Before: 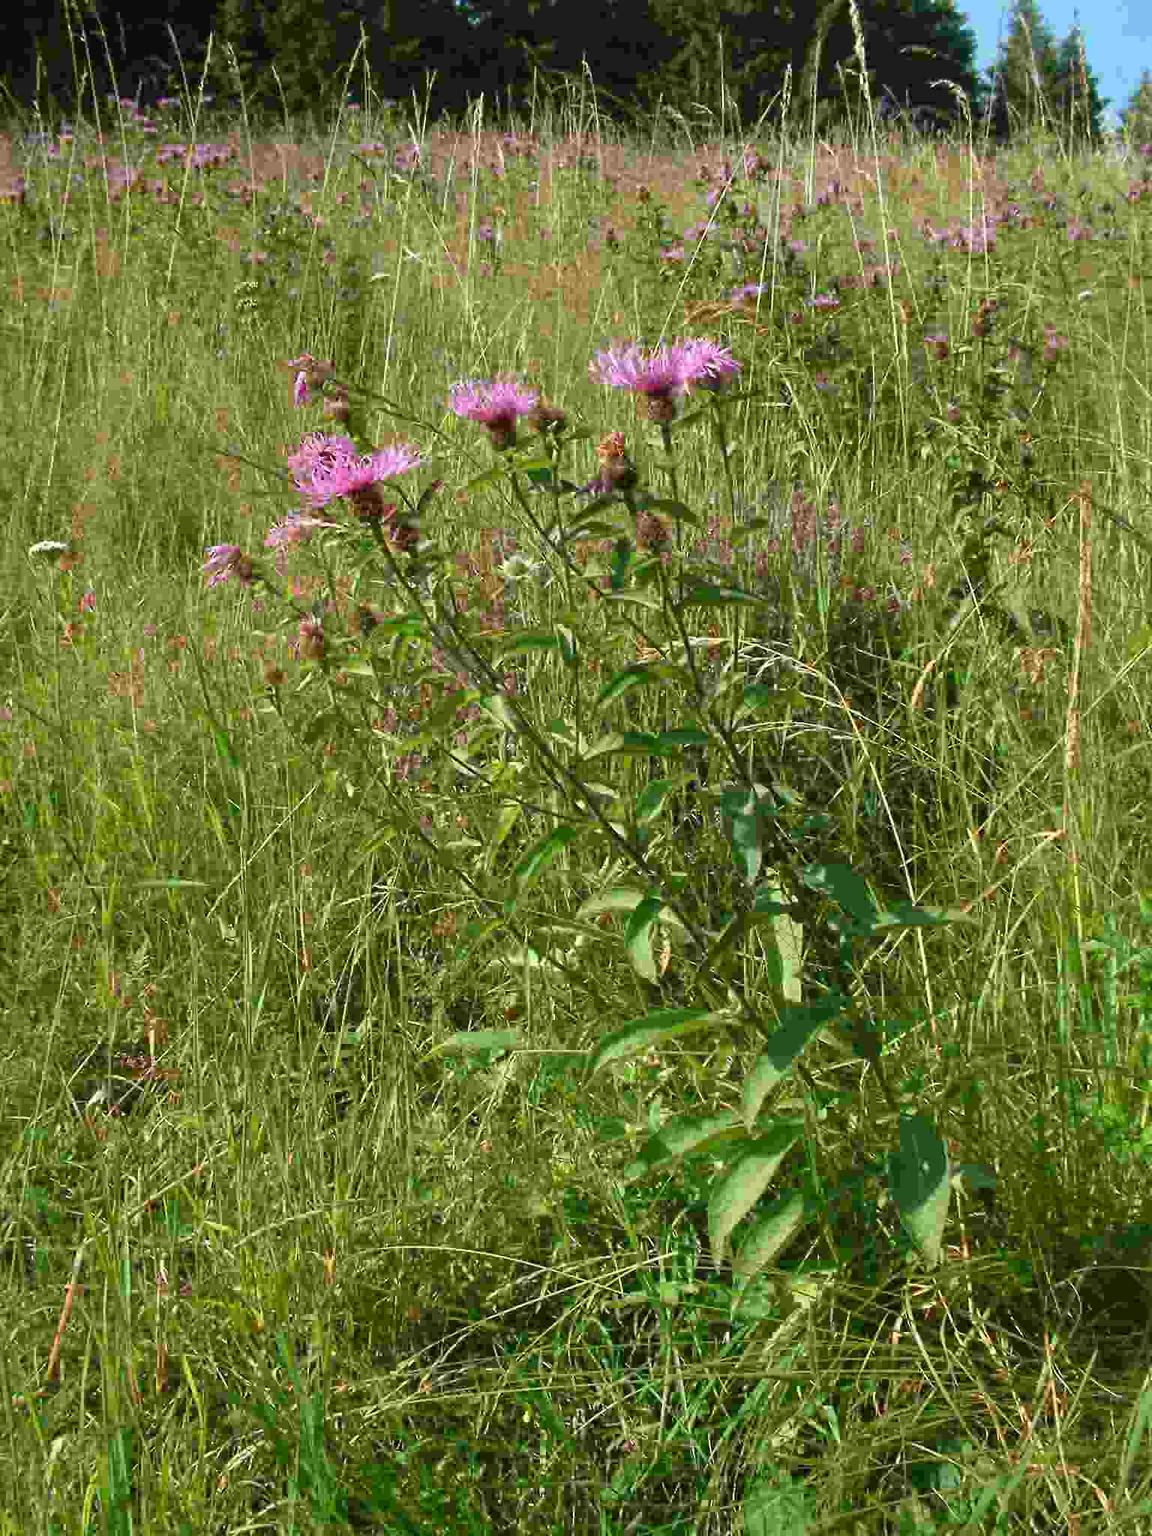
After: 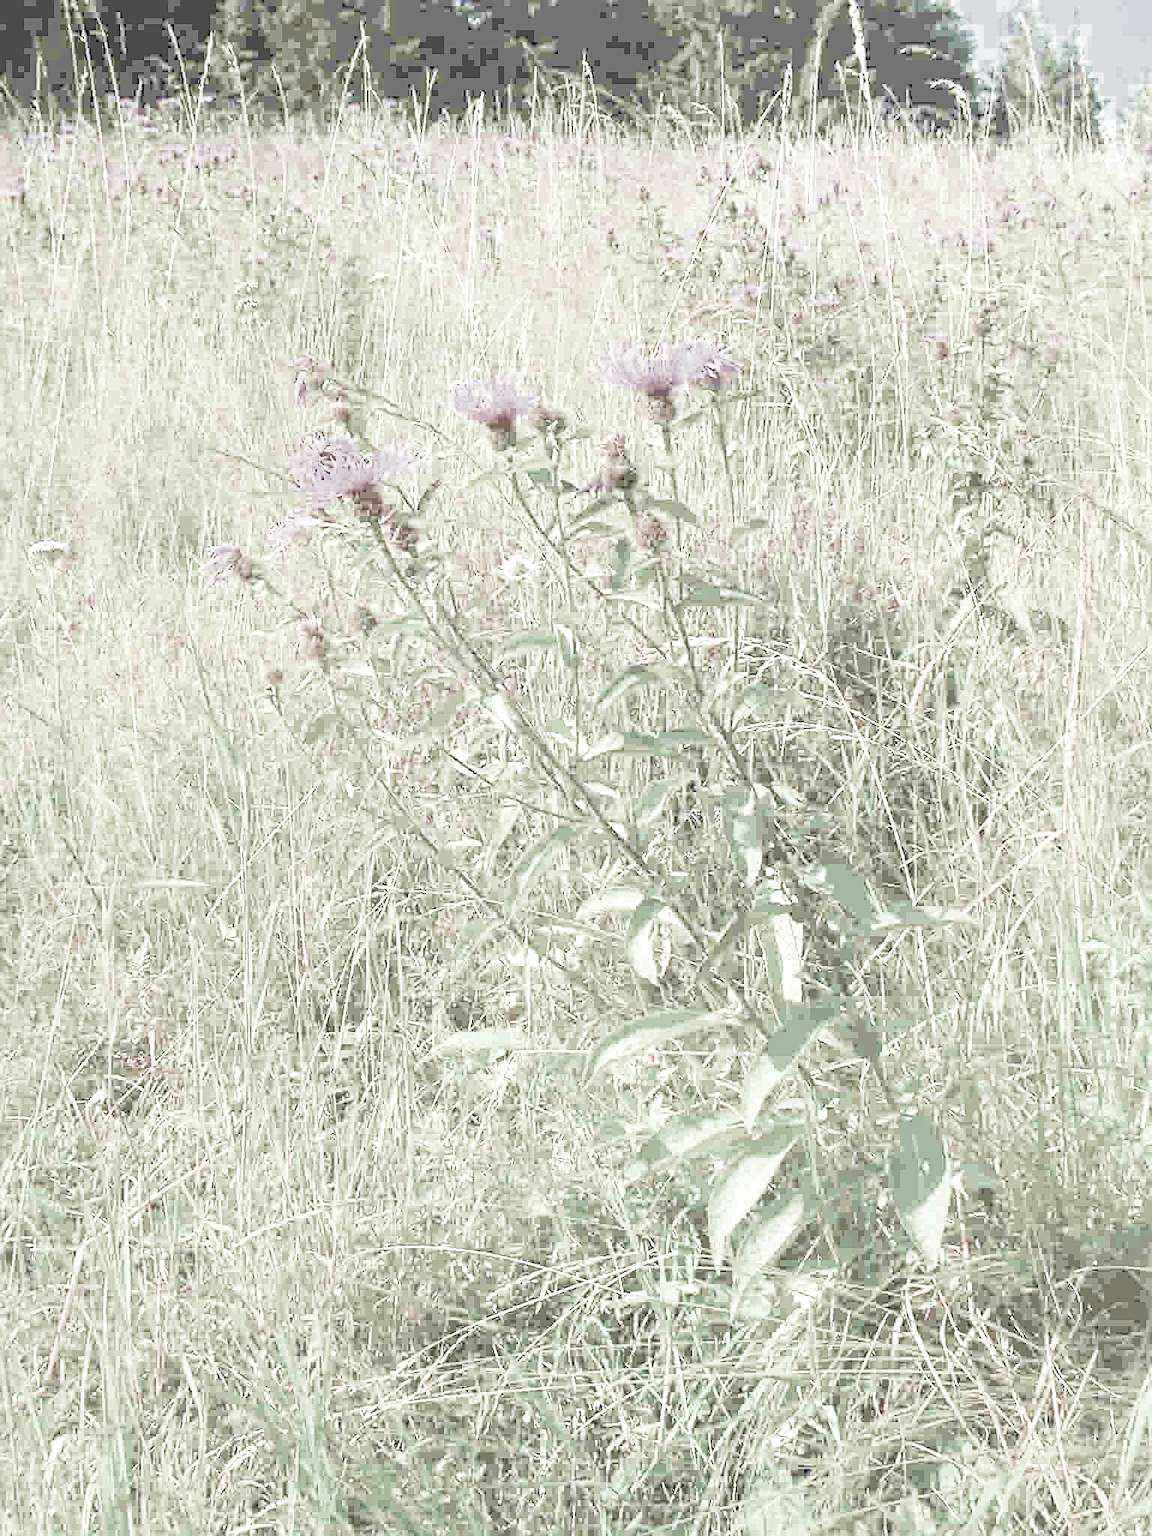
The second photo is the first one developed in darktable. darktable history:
filmic rgb: middle gray luminance 2.5%, black relative exposure -10 EV, white relative exposure 7 EV, threshold 6 EV, dynamic range scaling 10%, target black luminance 0%, hardness 3.19, latitude 44.39%, contrast 0.682, highlights saturation mix 5%, shadows ↔ highlights balance 13.63%, add noise in highlights 0, color science v3 (2019), use custom middle-gray values true, iterations of high-quality reconstruction 0, contrast in highlights soft, enable highlight reconstruction true
color correction: saturation 0.2
exposure: exposure 0.95 EV, compensate highlight preservation false
sharpen: on, module defaults
